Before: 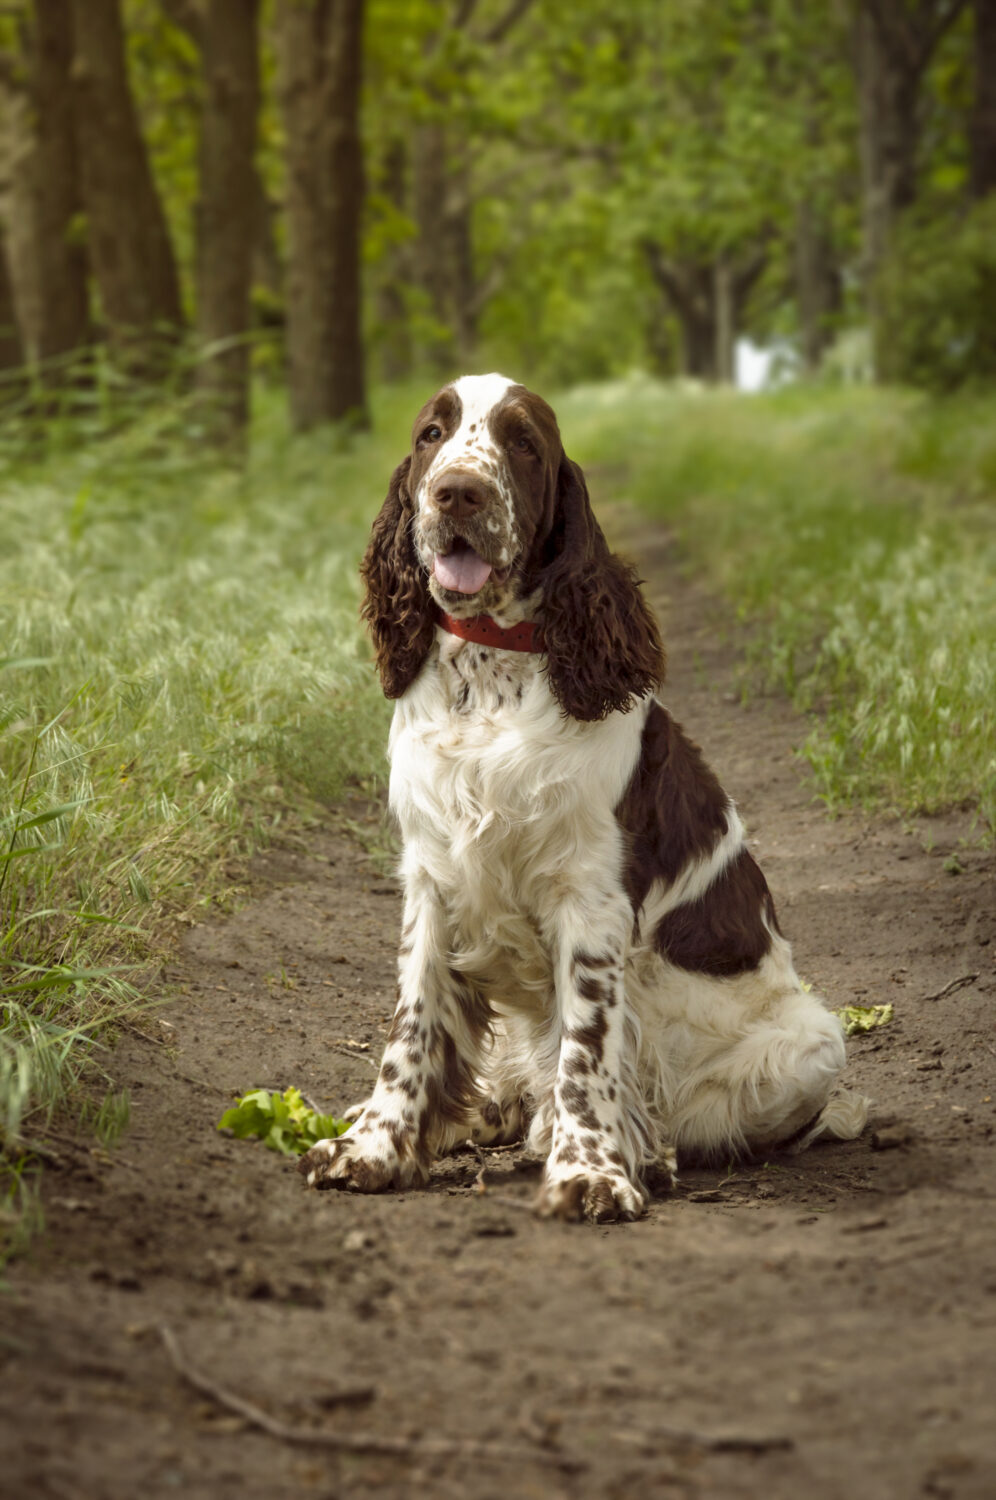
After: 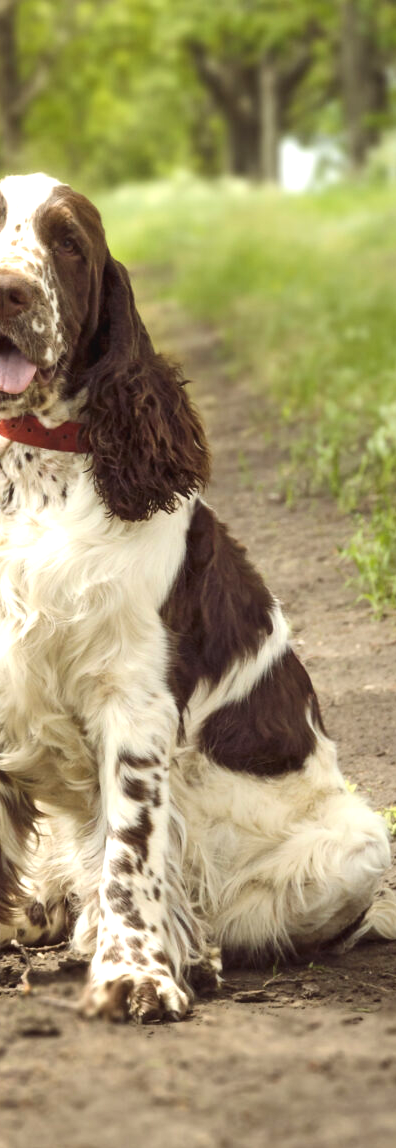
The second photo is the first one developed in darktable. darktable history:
crop: left 45.721%, top 13.393%, right 14.118%, bottom 10.01%
contrast brightness saturation: contrast 0.15, brightness 0.05
exposure: black level correction -0.002, exposure 0.708 EV, compensate exposure bias true, compensate highlight preservation false
